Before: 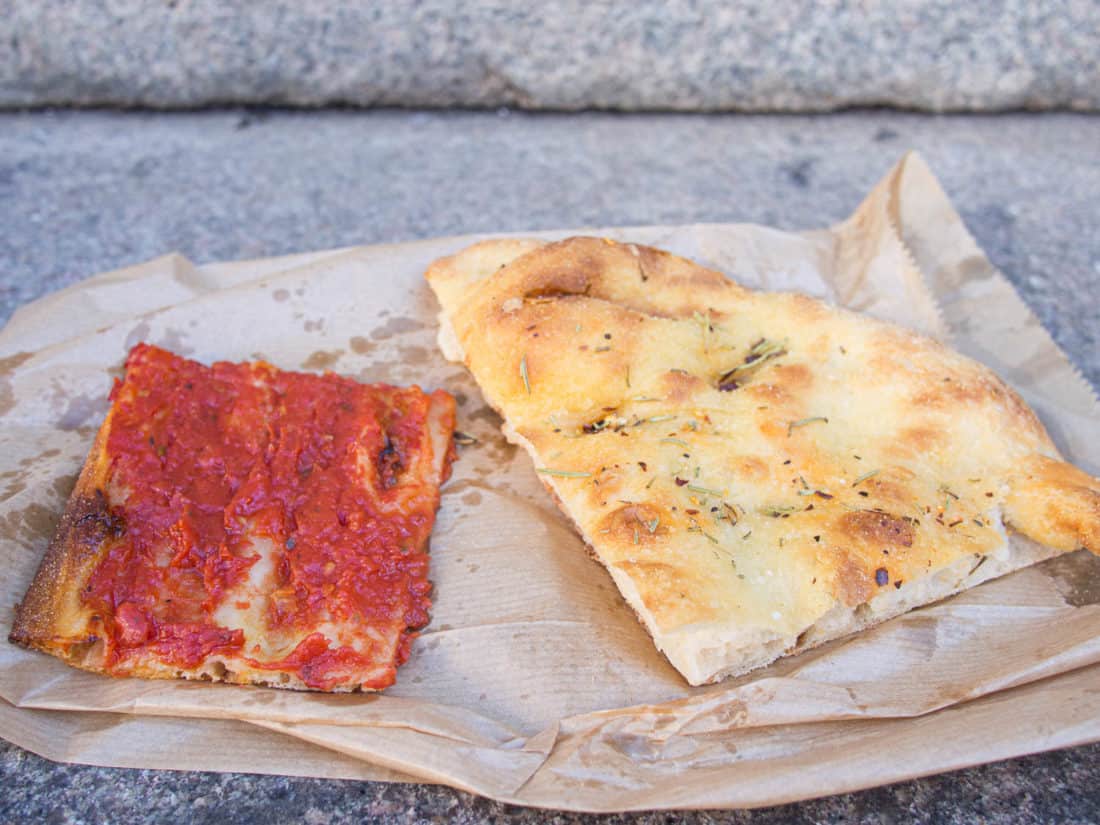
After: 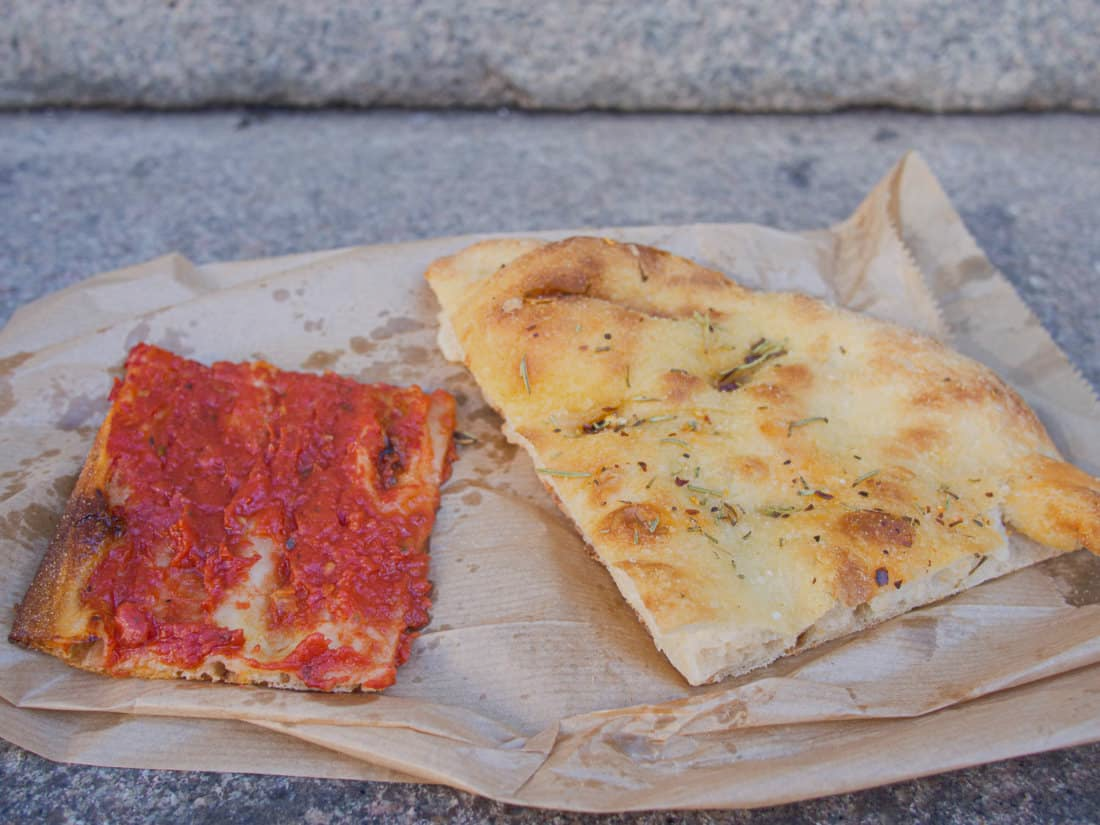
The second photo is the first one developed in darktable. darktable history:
tone equalizer: edges refinement/feathering 500, mask exposure compensation -1.57 EV, preserve details no
shadows and highlights: on, module defaults
exposure: exposure -0.365 EV, compensate highlight preservation false
